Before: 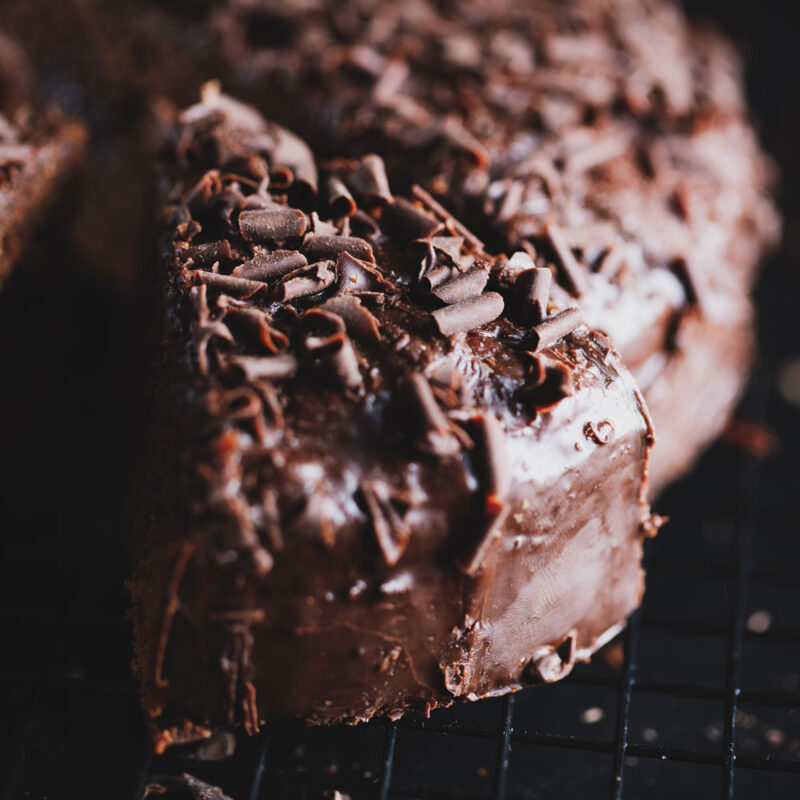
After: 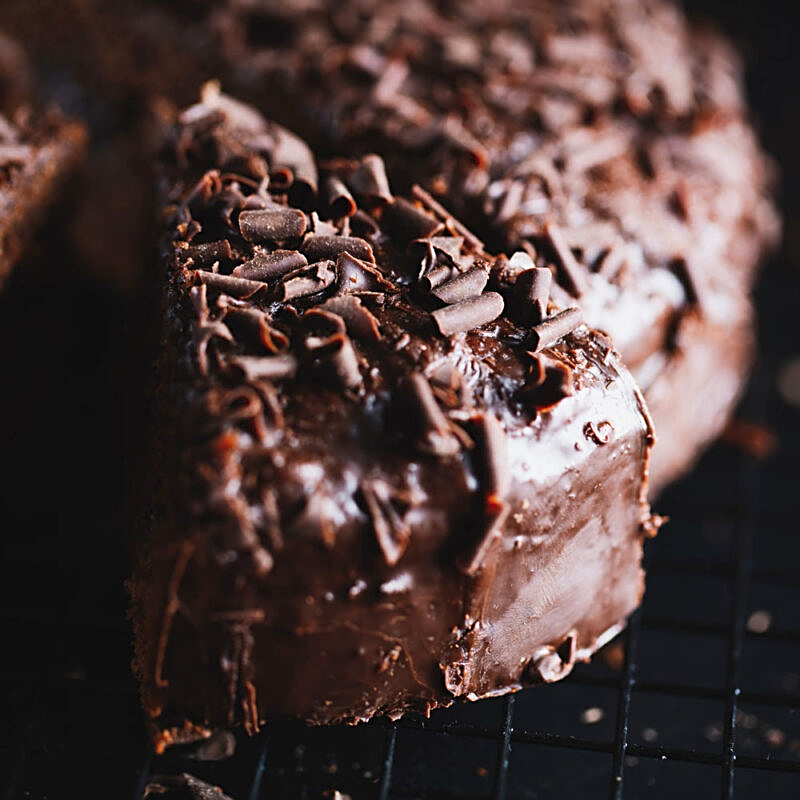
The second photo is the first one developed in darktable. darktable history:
color balance rgb: global offset › luminance -0.288%, global offset › hue 260.31°, perceptual saturation grading › global saturation 9.81%, perceptual brilliance grading › global brilliance -18.03%, perceptual brilliance grading › highlights 29.392%, contrast -10.361%
sharpen: on, module defaults
